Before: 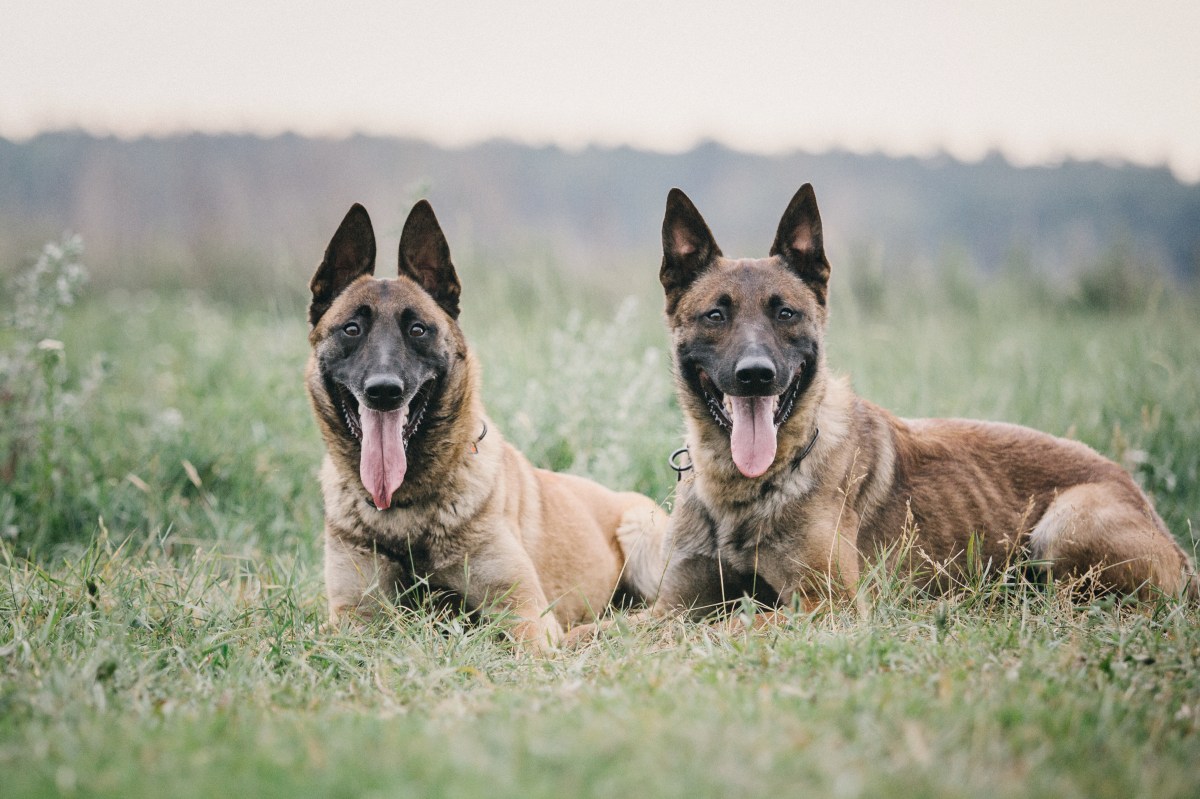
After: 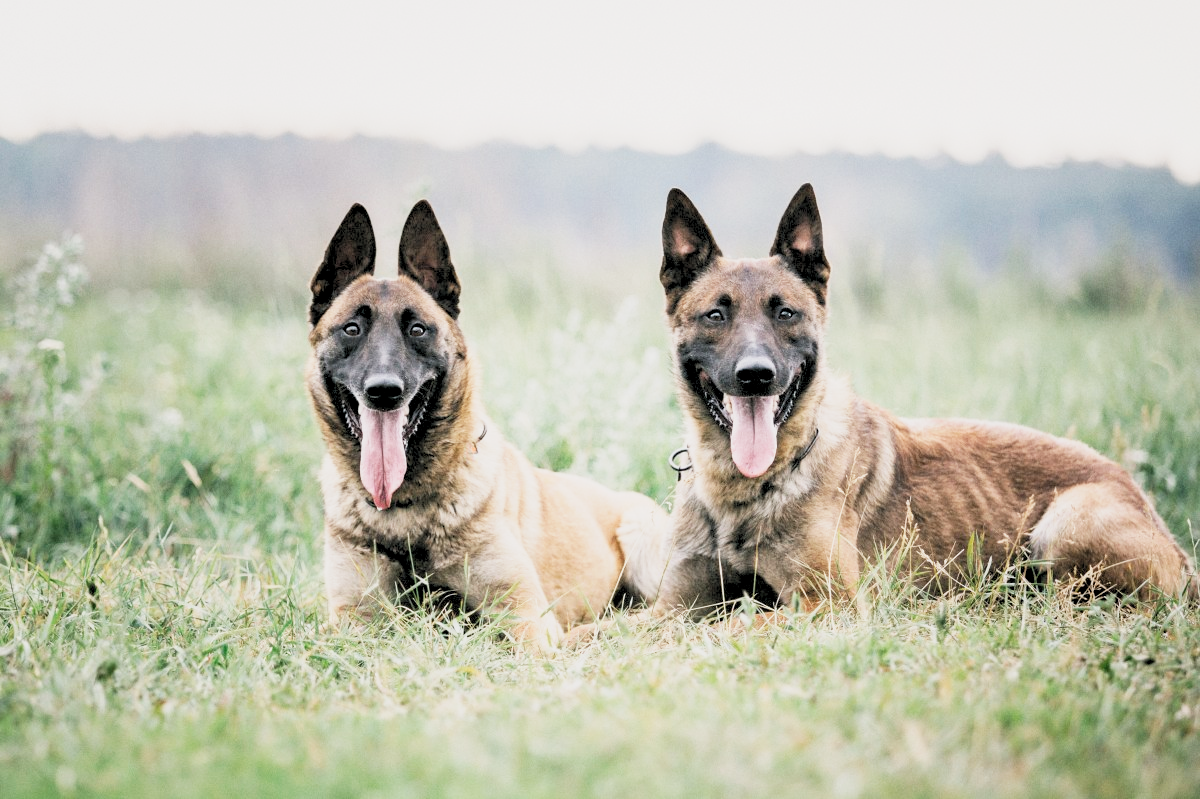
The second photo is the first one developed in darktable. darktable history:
base curve: curves: ch0 [(0, 0) (0.088, 0.125) (0.176, 0.251) (0.354, 0.501) (0.613, 0.749) (1, 0.877)], preserve colors none
rgb levels: levels [[0.013, 0.434, 0.89], [0, 0.5, 1], [0, 0.5, 1]]
